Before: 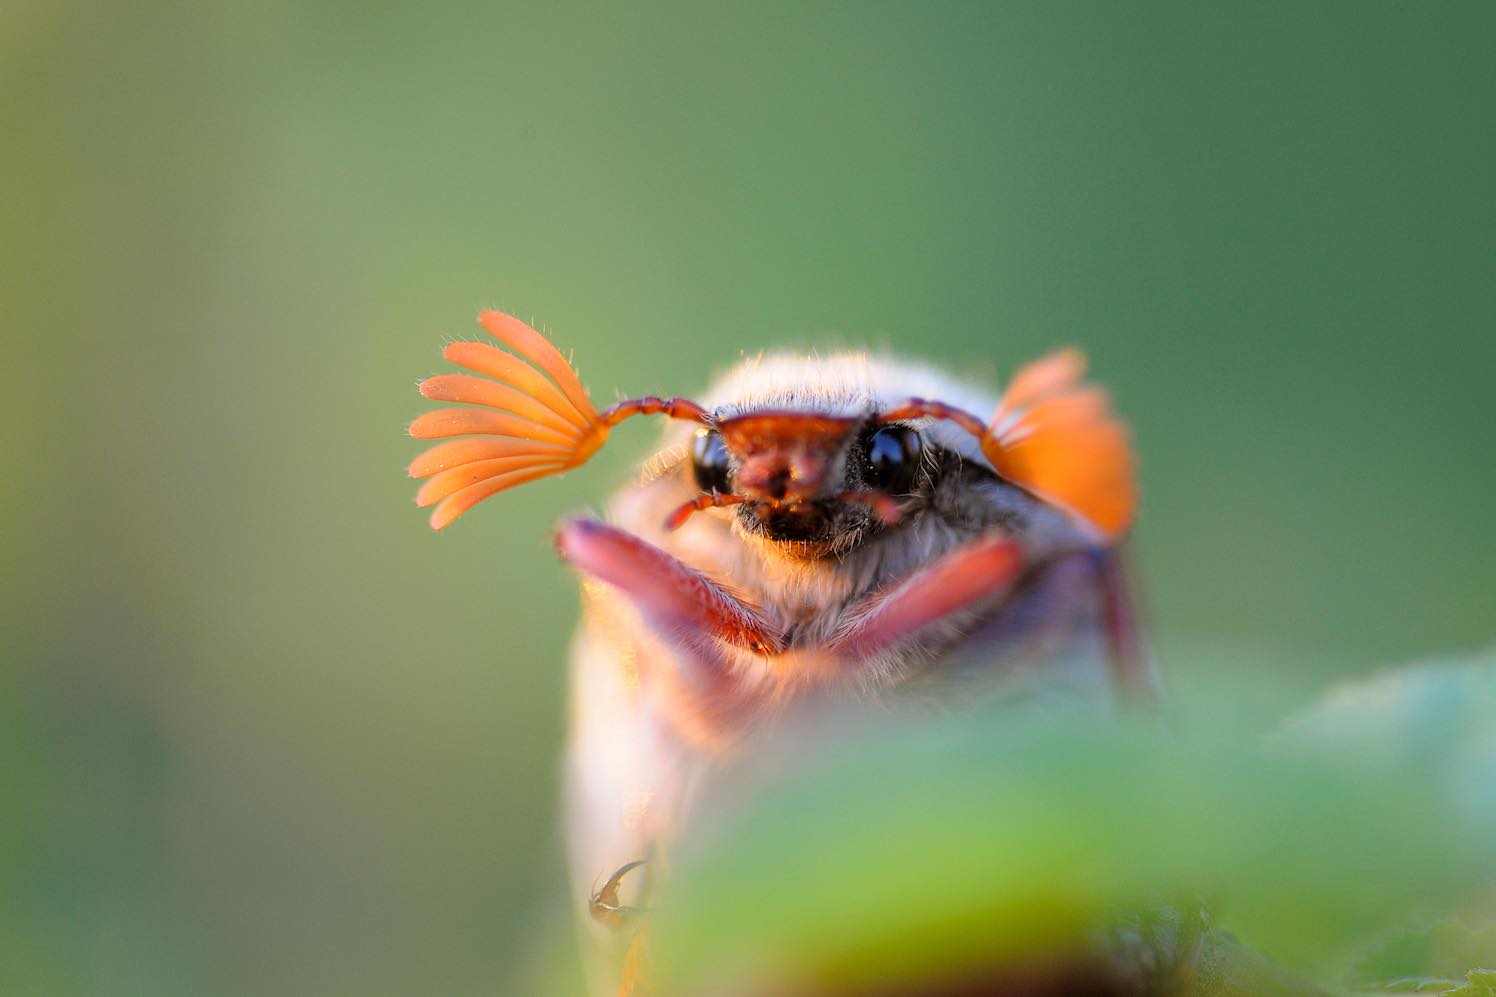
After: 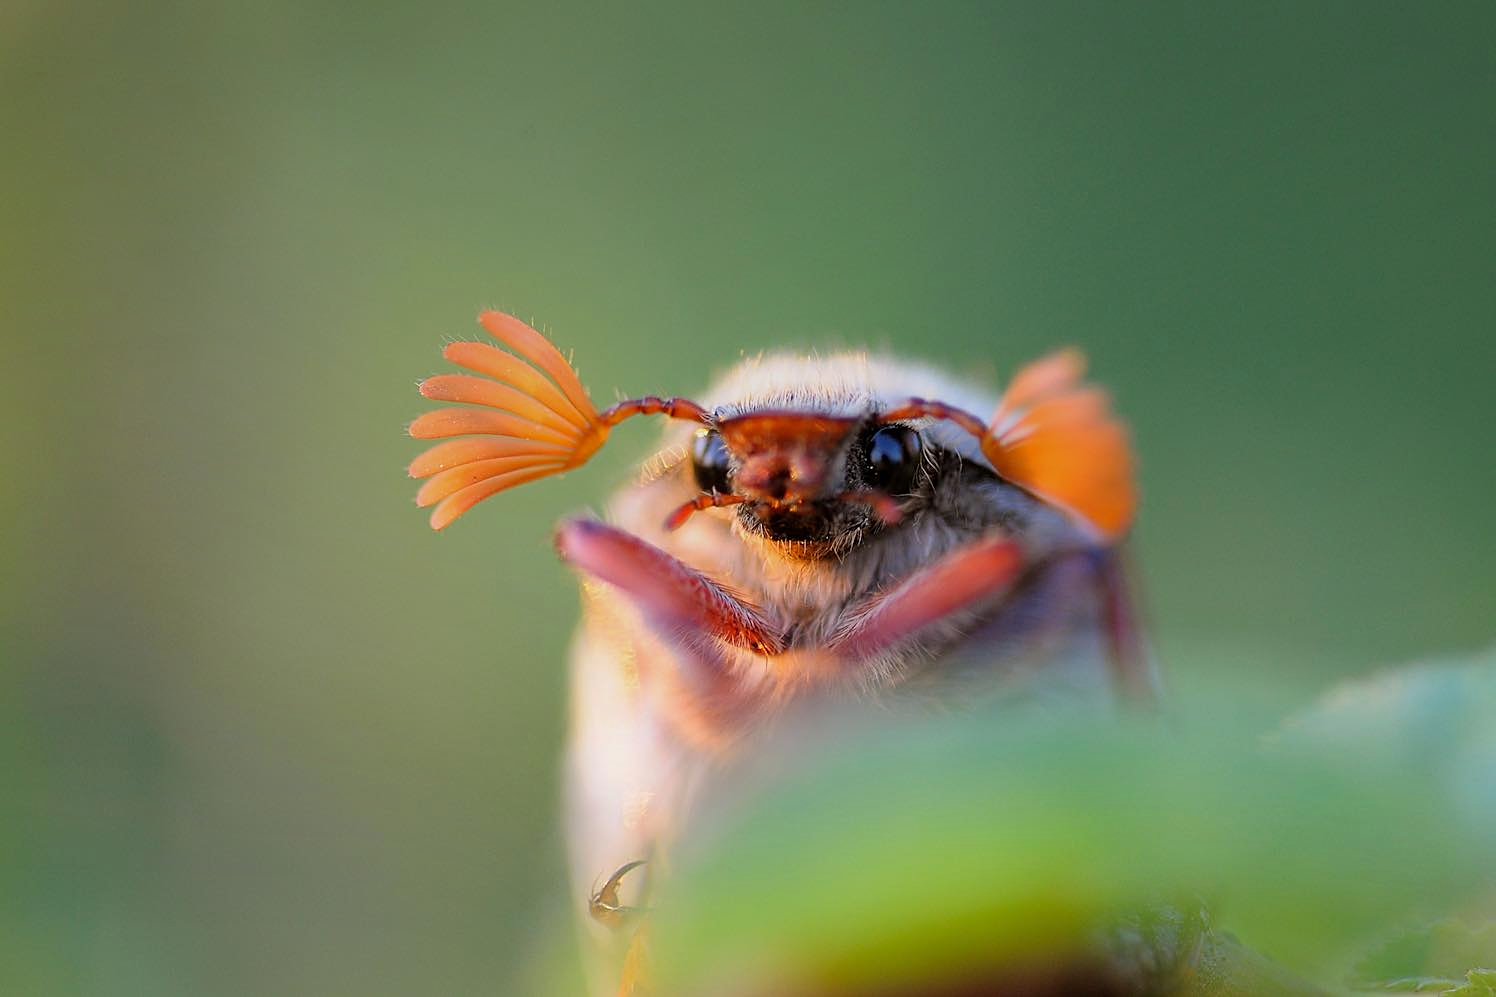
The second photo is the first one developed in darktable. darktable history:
shadows and highlights: shadows 29.32, highlights -29.32, low approximation 0.01, soften with gaussian
graduated density: on, module defaults
sharpen: on, module defaults
